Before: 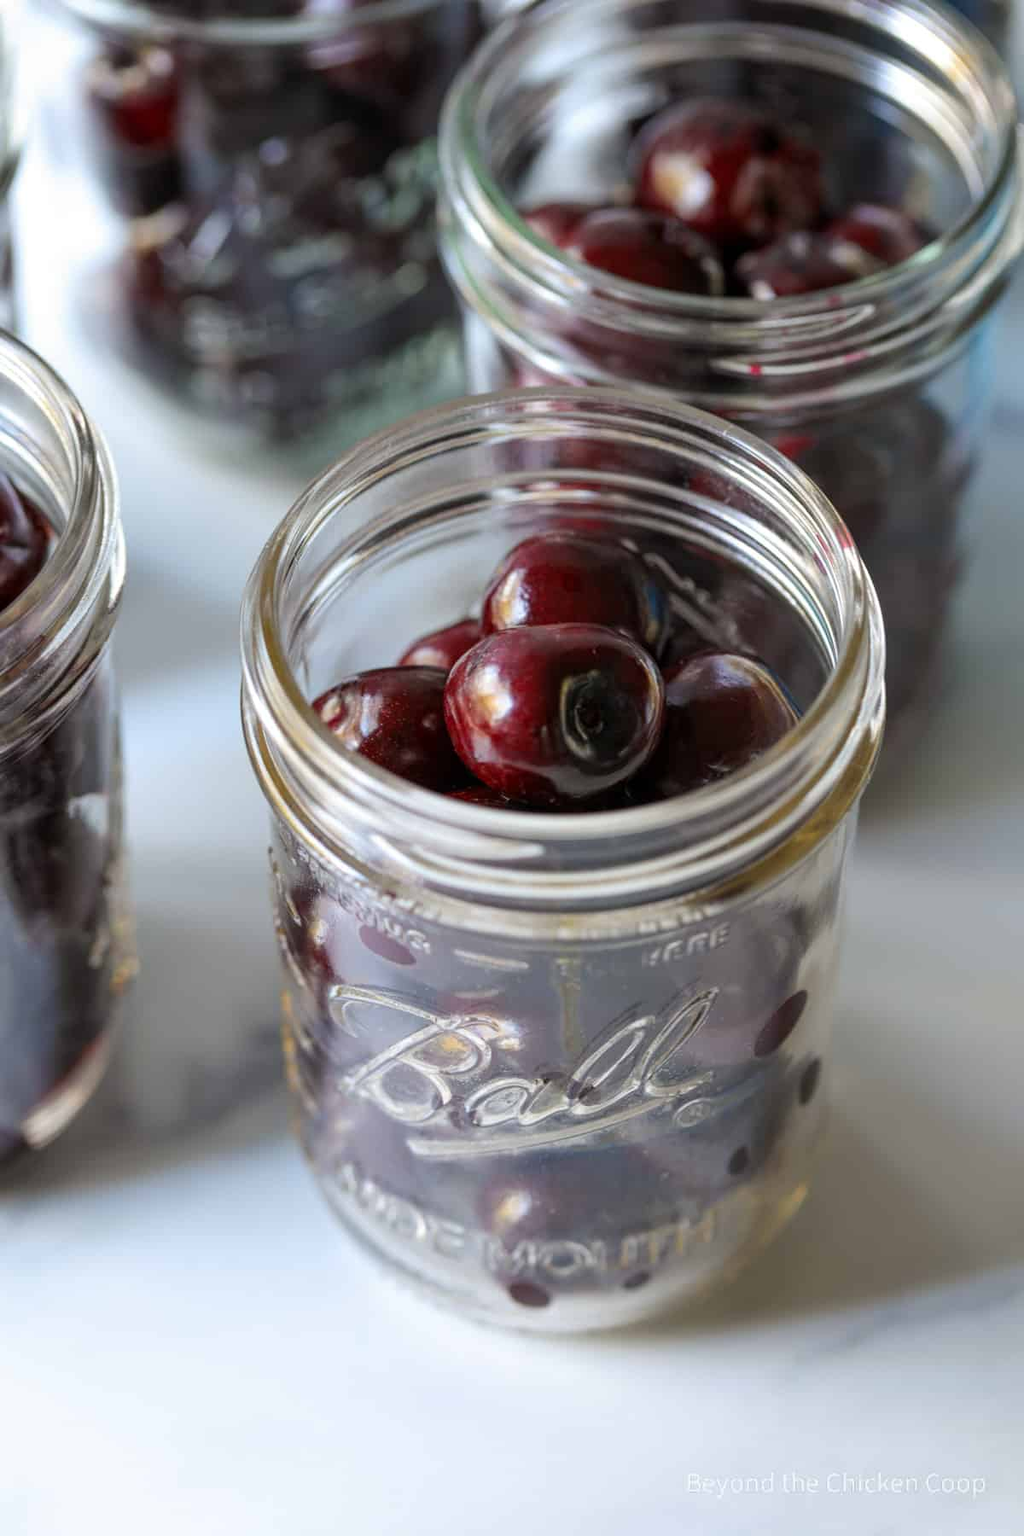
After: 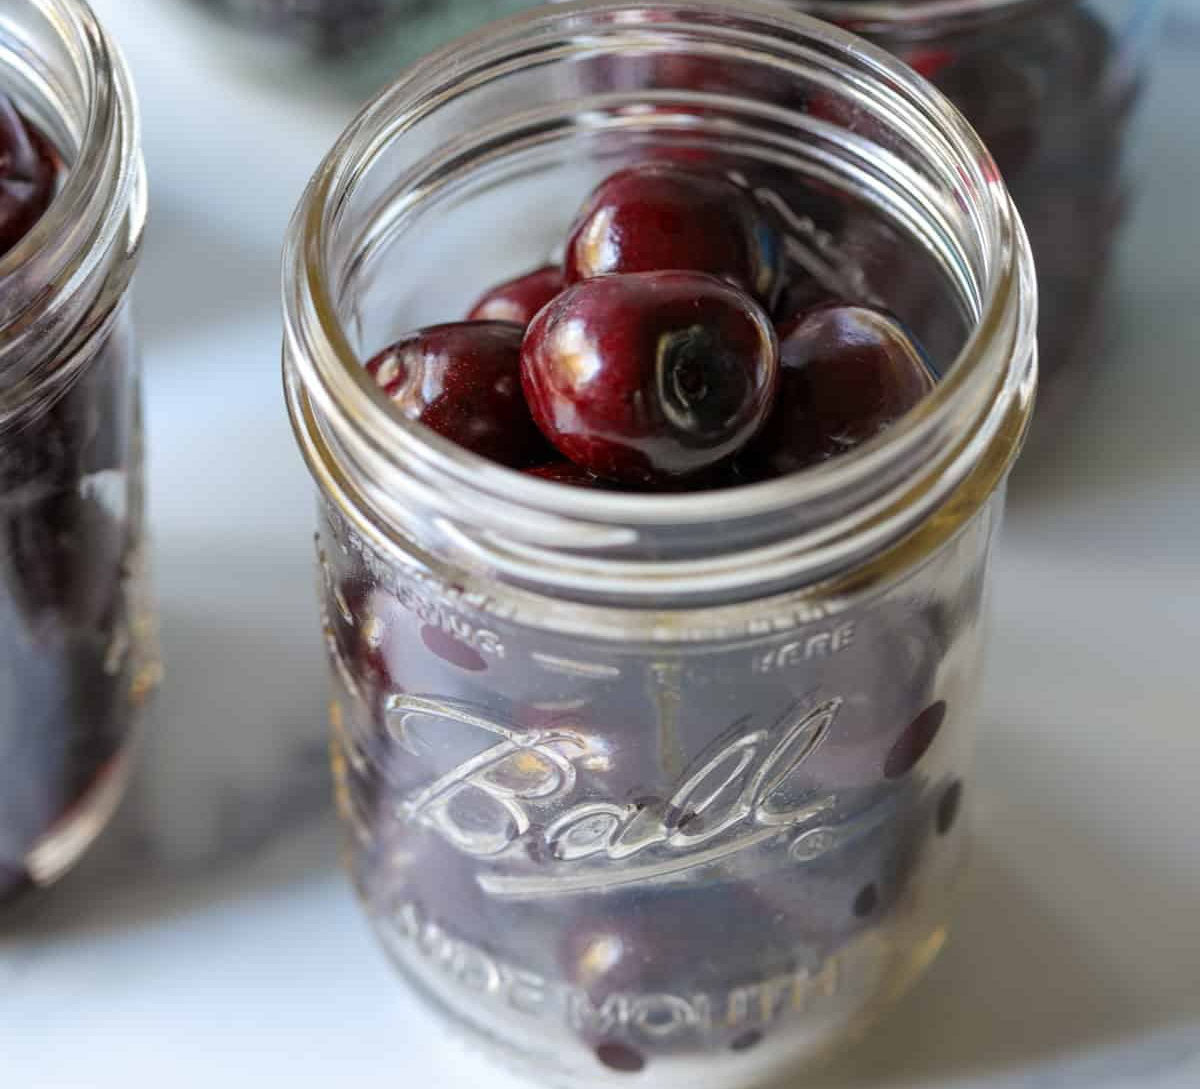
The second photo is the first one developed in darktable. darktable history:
color correction: highlights b* 0.017
crop and rotate: top 25.566%, bottom 13.923%
